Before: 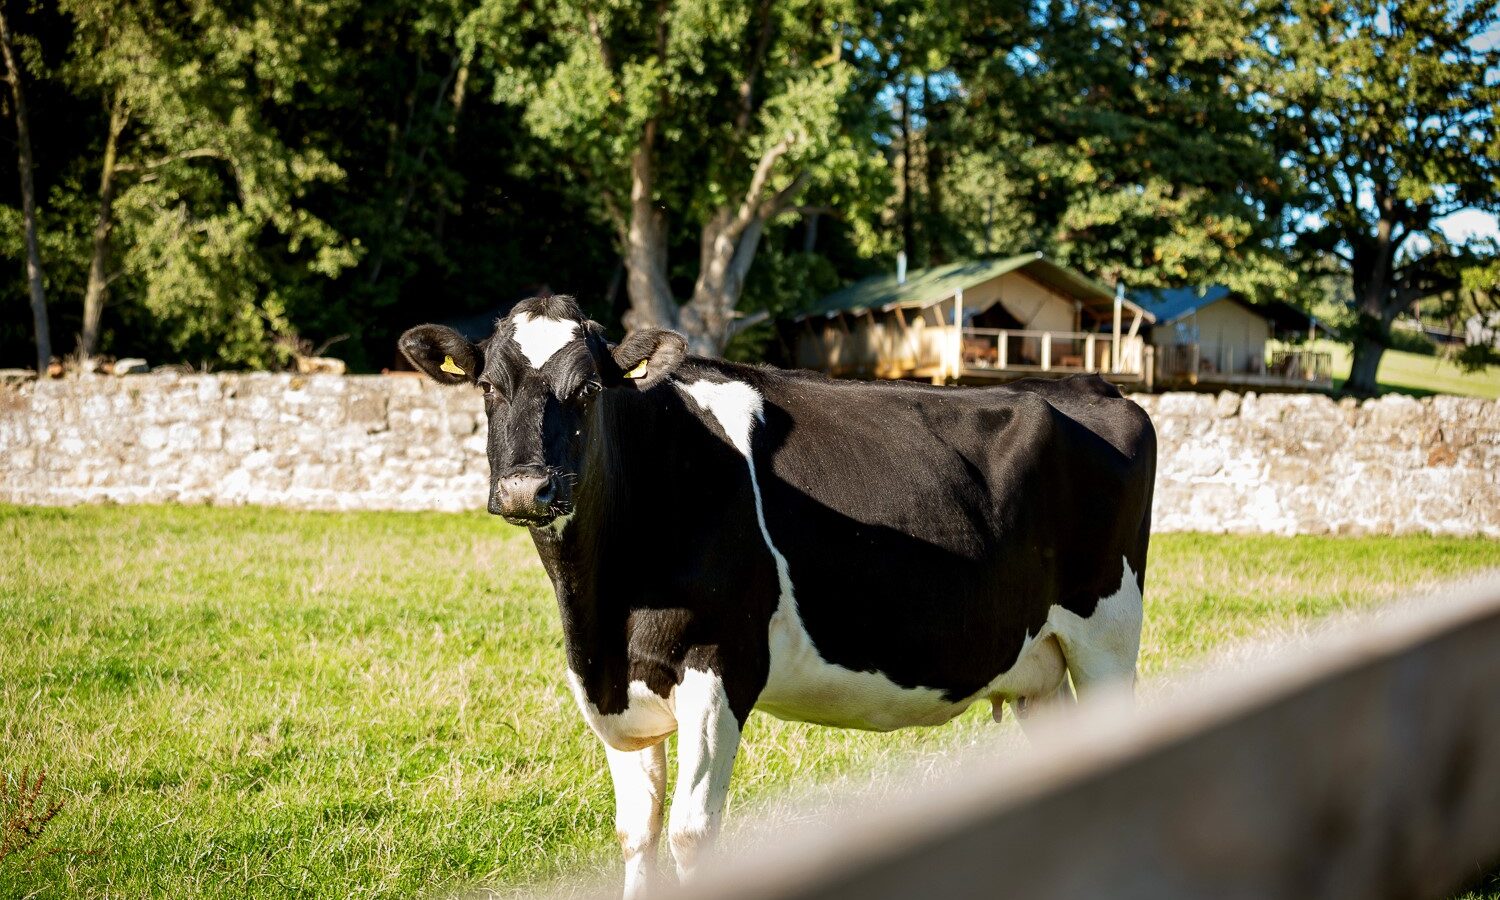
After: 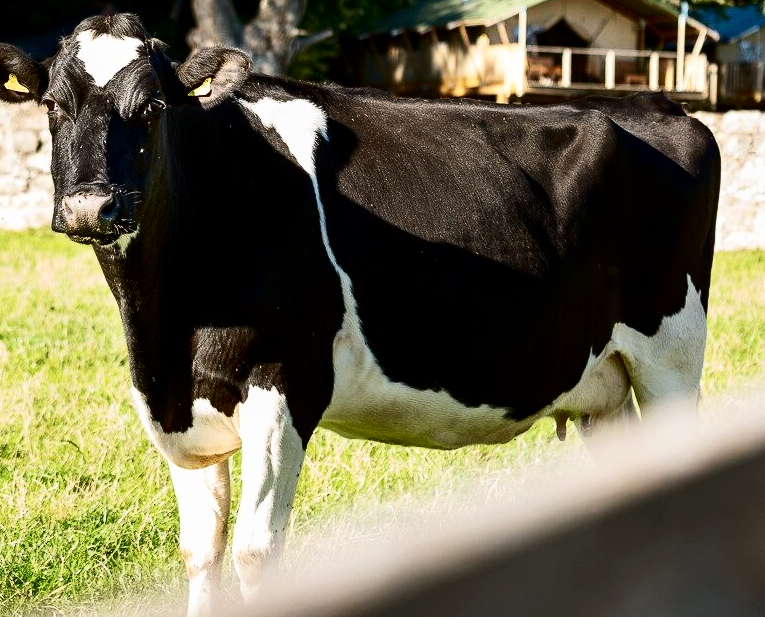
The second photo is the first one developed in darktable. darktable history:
crop and rotate: left 29.144%, top 31.365%, right 19.839%
contrast brightness saturation: contrast 0.29
